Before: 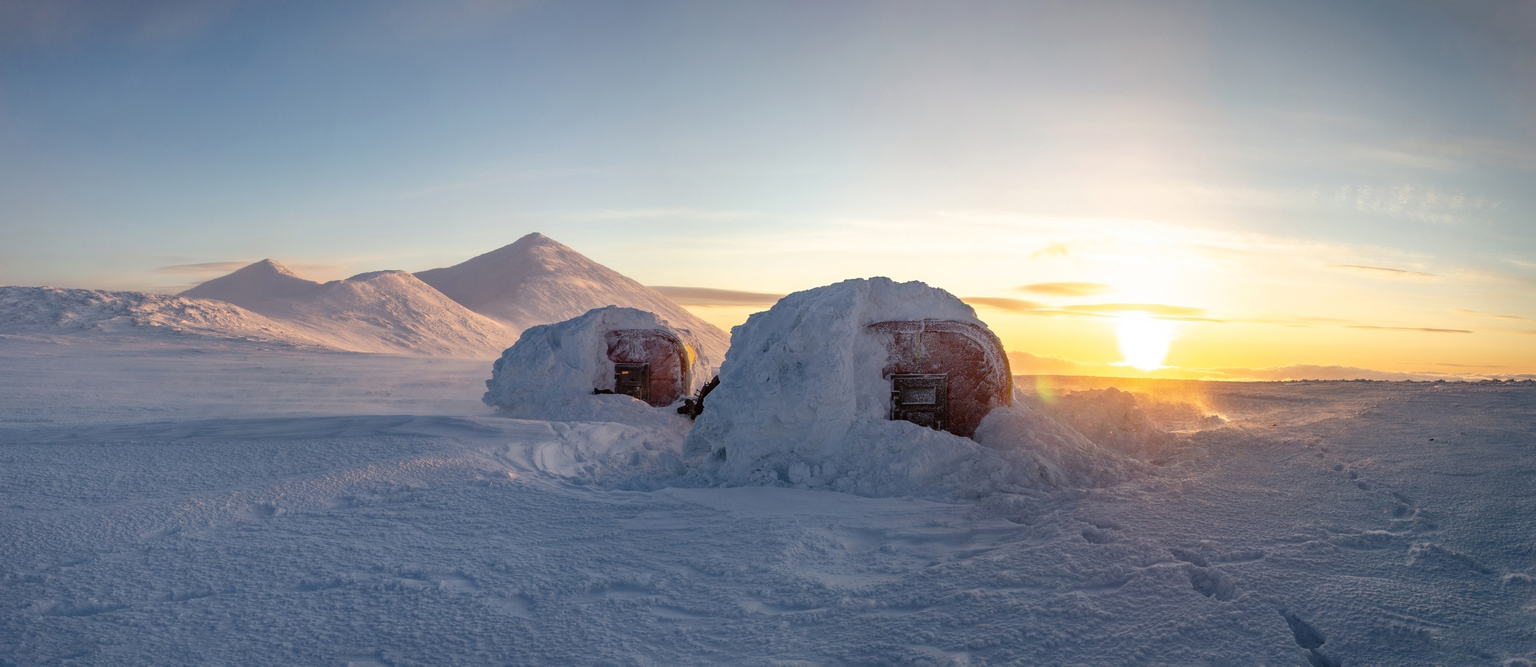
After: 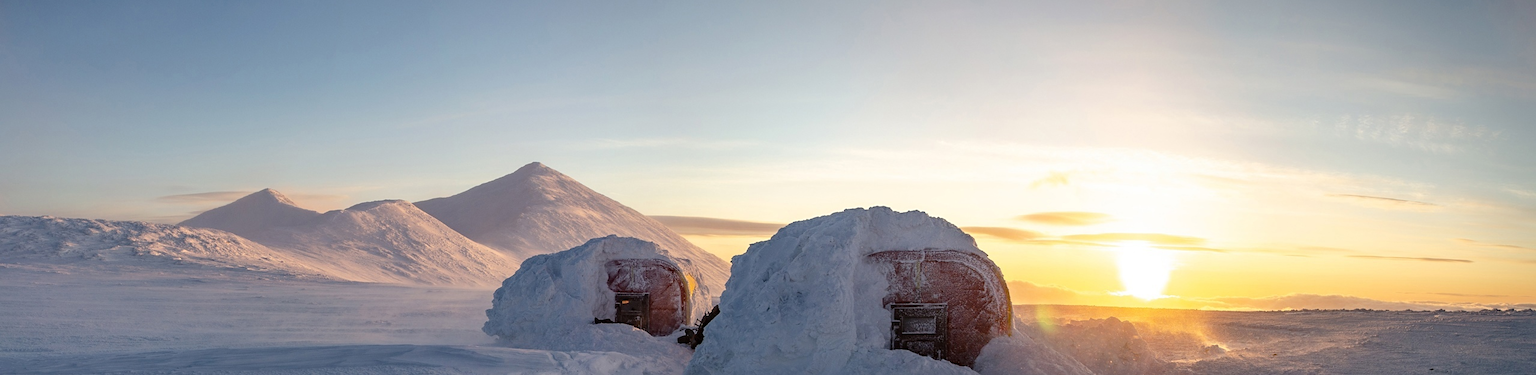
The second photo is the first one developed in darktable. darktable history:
crop and rotate: top 10.616%, bottom 33.015%
sharpen: amount 0.201
